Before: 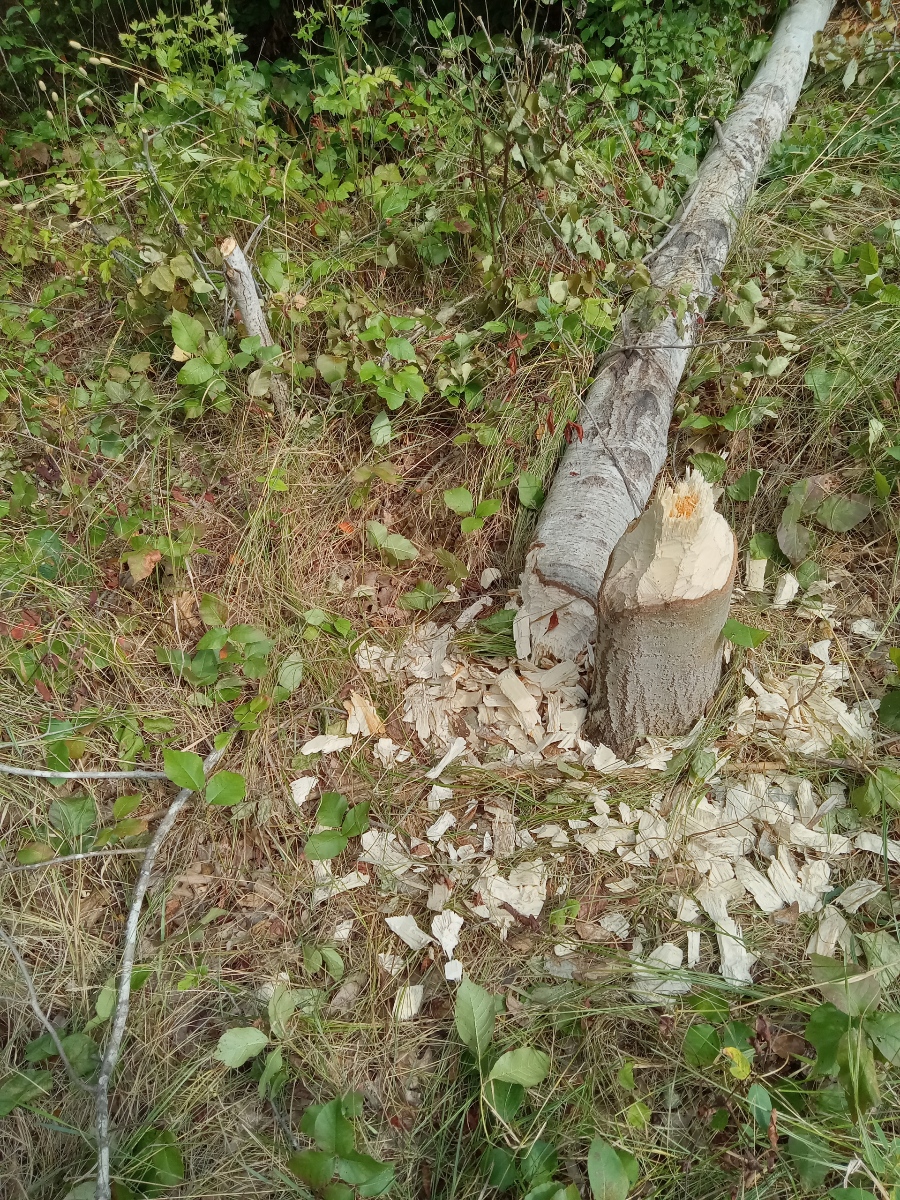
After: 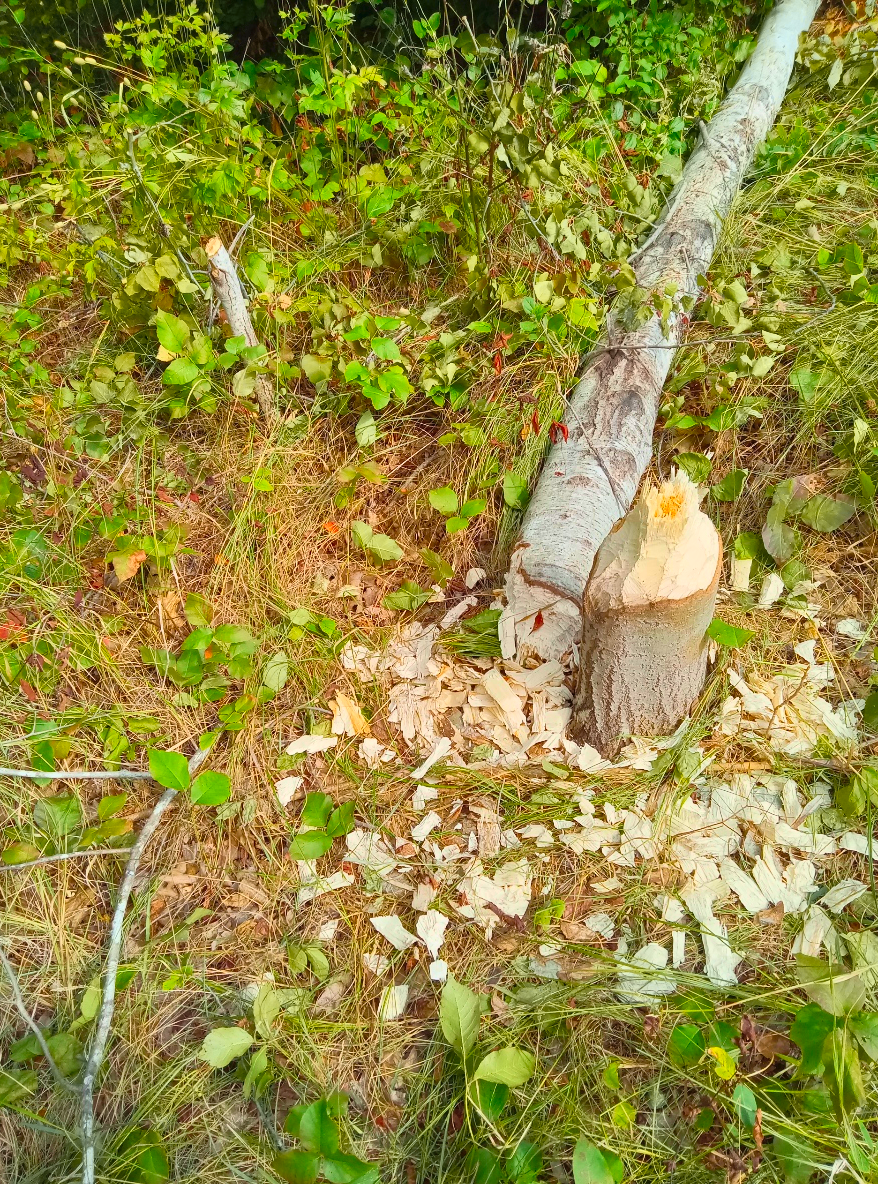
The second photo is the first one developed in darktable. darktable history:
tone curve: curves: ch0 [(0, 0) (0.15, 0.17) (0.452, 0.437) (0.611, 0.588) (0.751, 0.749) (1, 1)]; ch1 [(0, 0) (0.325, 0.327) (0.413, 0.442) (0.475, 0.467) (0.512, 0.522) (0.541, 0.55) (0.617, 0.612) (0.695, 0.697) (1, 1)]; ch2 [(0, 0) (0.386, 0.397) (0.452, 0.459) (0.505, 0.498) (0.536, 0.546) (0.574, 0.571) (0.633, 0.653) (1, 1)], color space Lab, independent channels, preserve colors none
contrast brightness saturation: contrast 0.2, brightness 0.2, saturation 0.8
crop and rotate: left 1.774%, right 0.633%, bottom 1.28%
